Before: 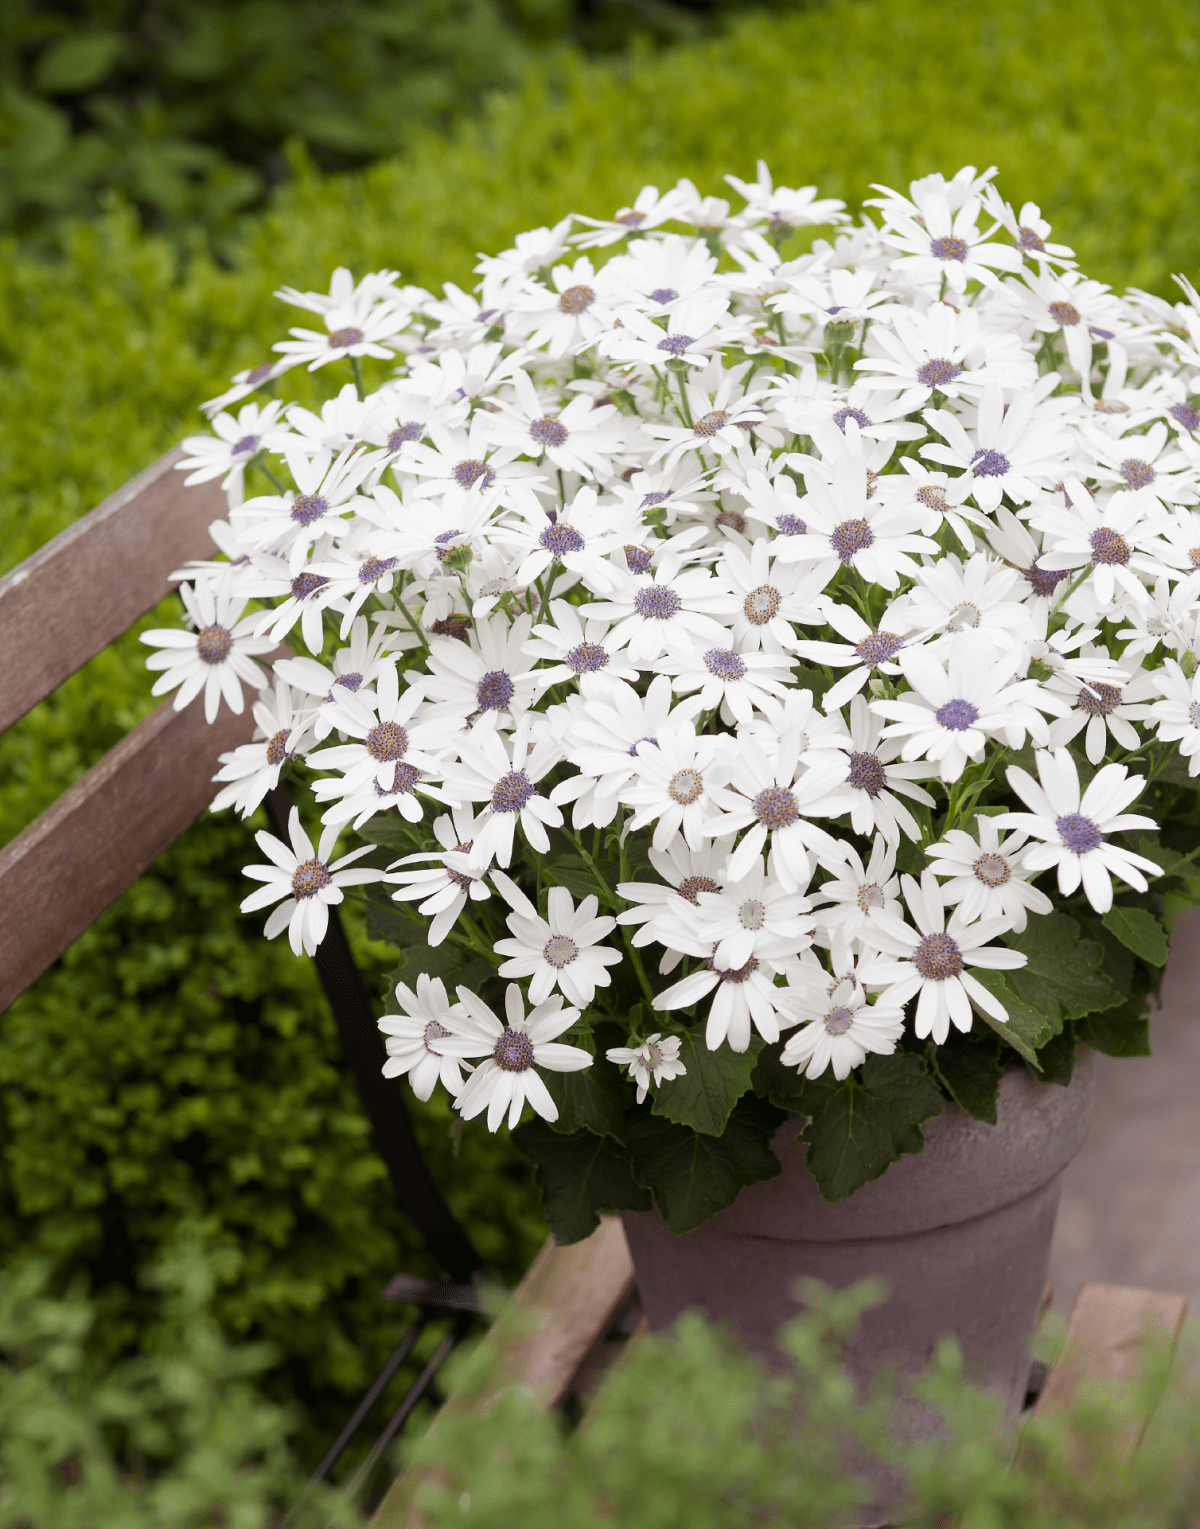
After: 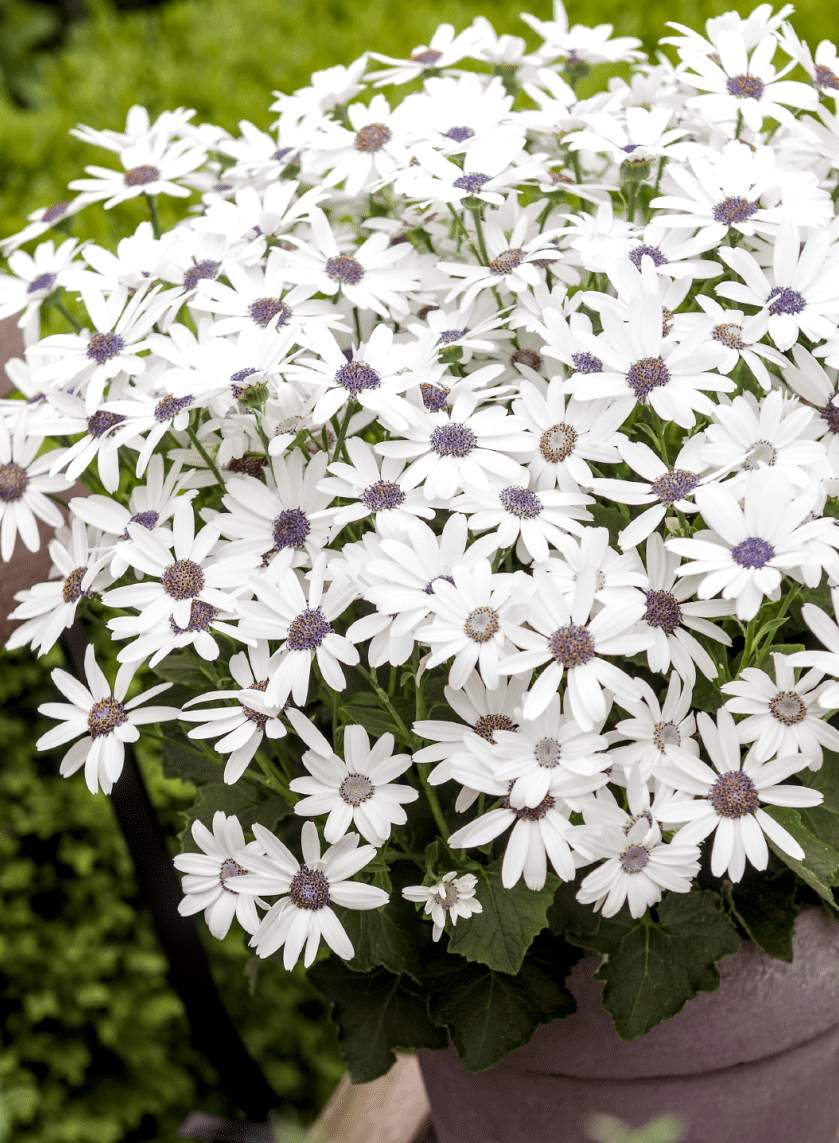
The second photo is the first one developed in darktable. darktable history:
crop and rotate: left 17.046%, top 10.659%, right 12.989%, bottom 14.553%
local contrast: detail 150%
